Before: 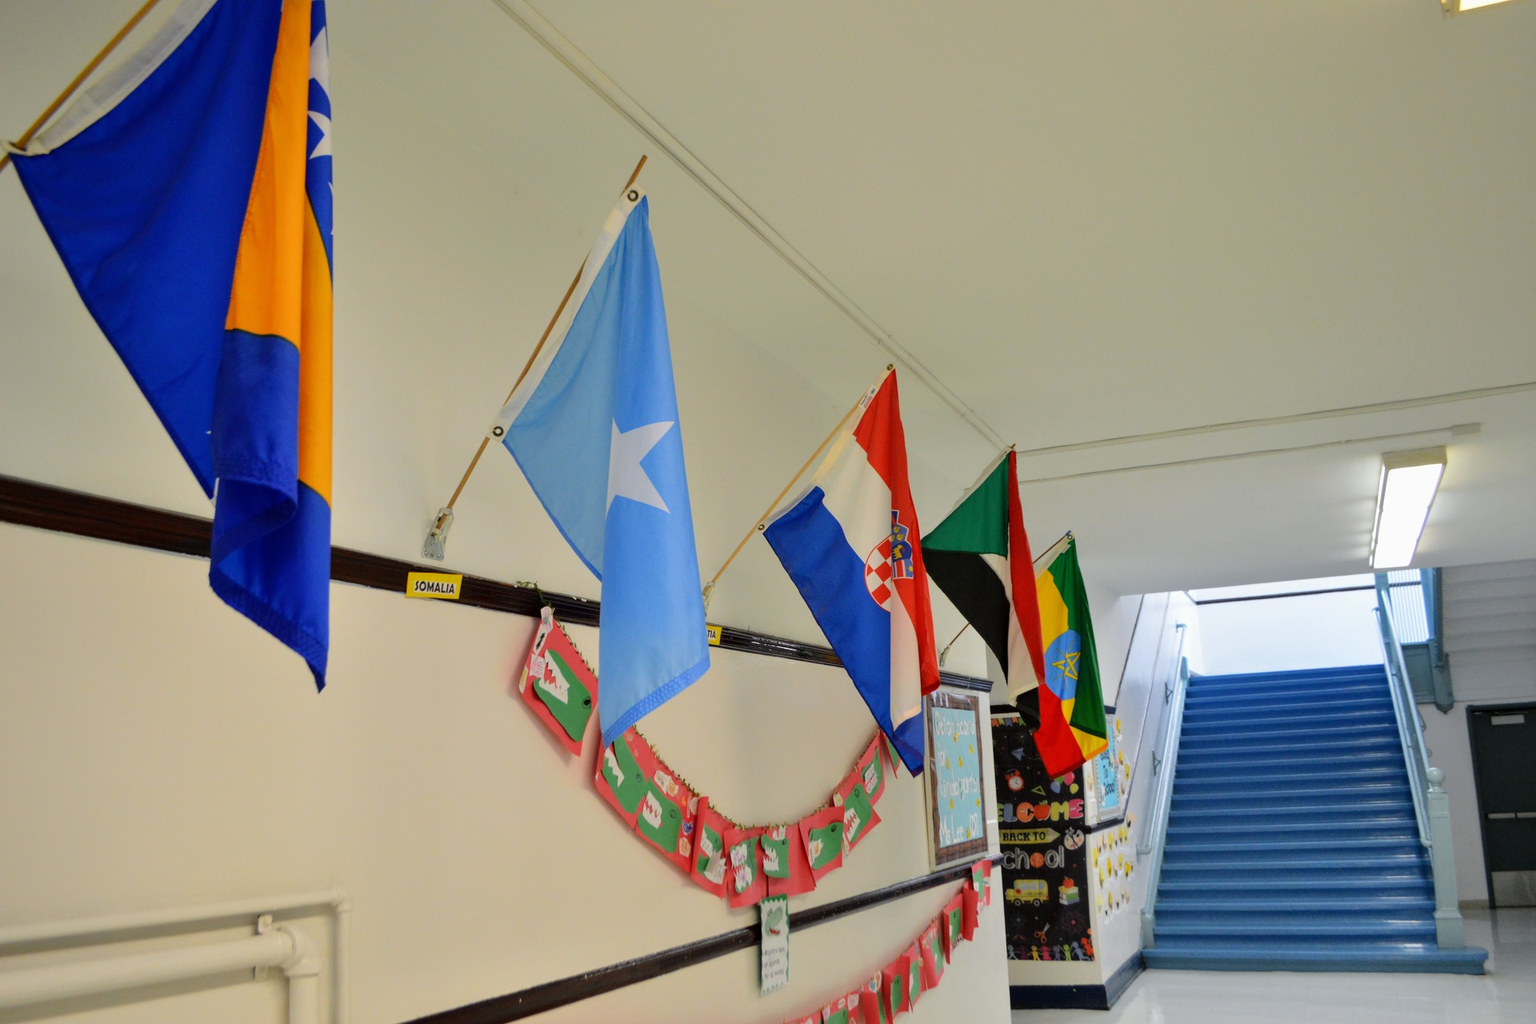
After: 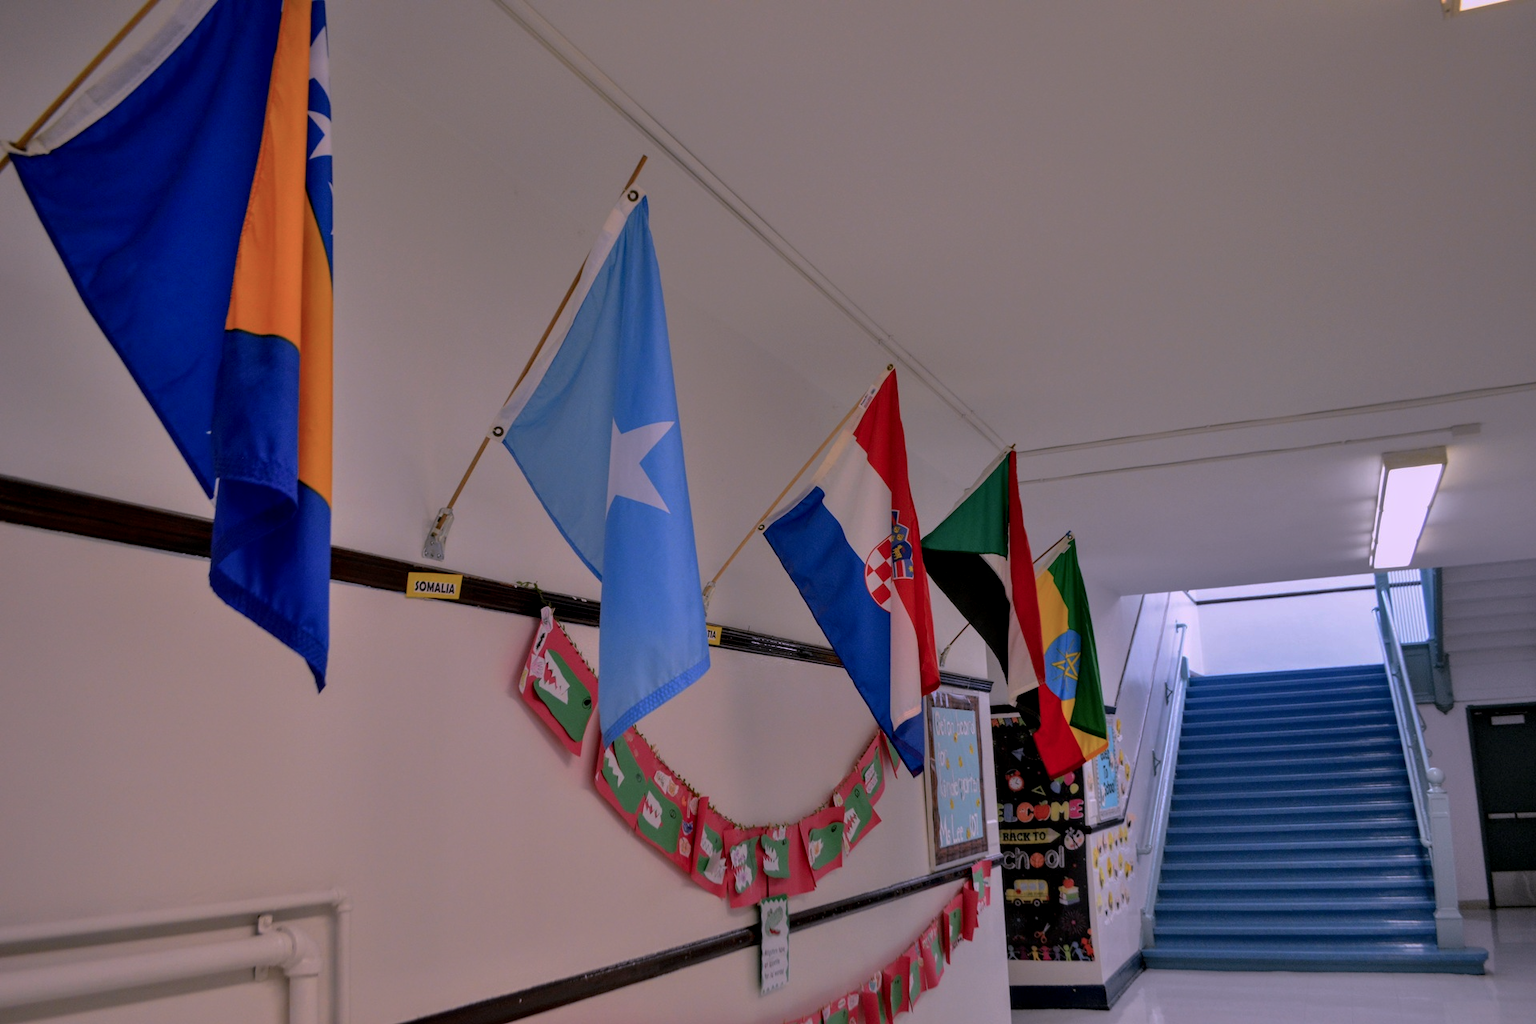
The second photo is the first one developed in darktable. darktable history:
local contrast: on, module defaults
exposure: exposure -0.293 EV, compensate highlight preservation false
color correction: highlights a* 15.46, highlights b* -20.56
shadows and highlights: shadows 43.71, white point adjustment -1.46, soften with gaussian
base curve: curves: ch0 [(0, 0) (0.595, 0.418) (1, 1)], preserve colors none
